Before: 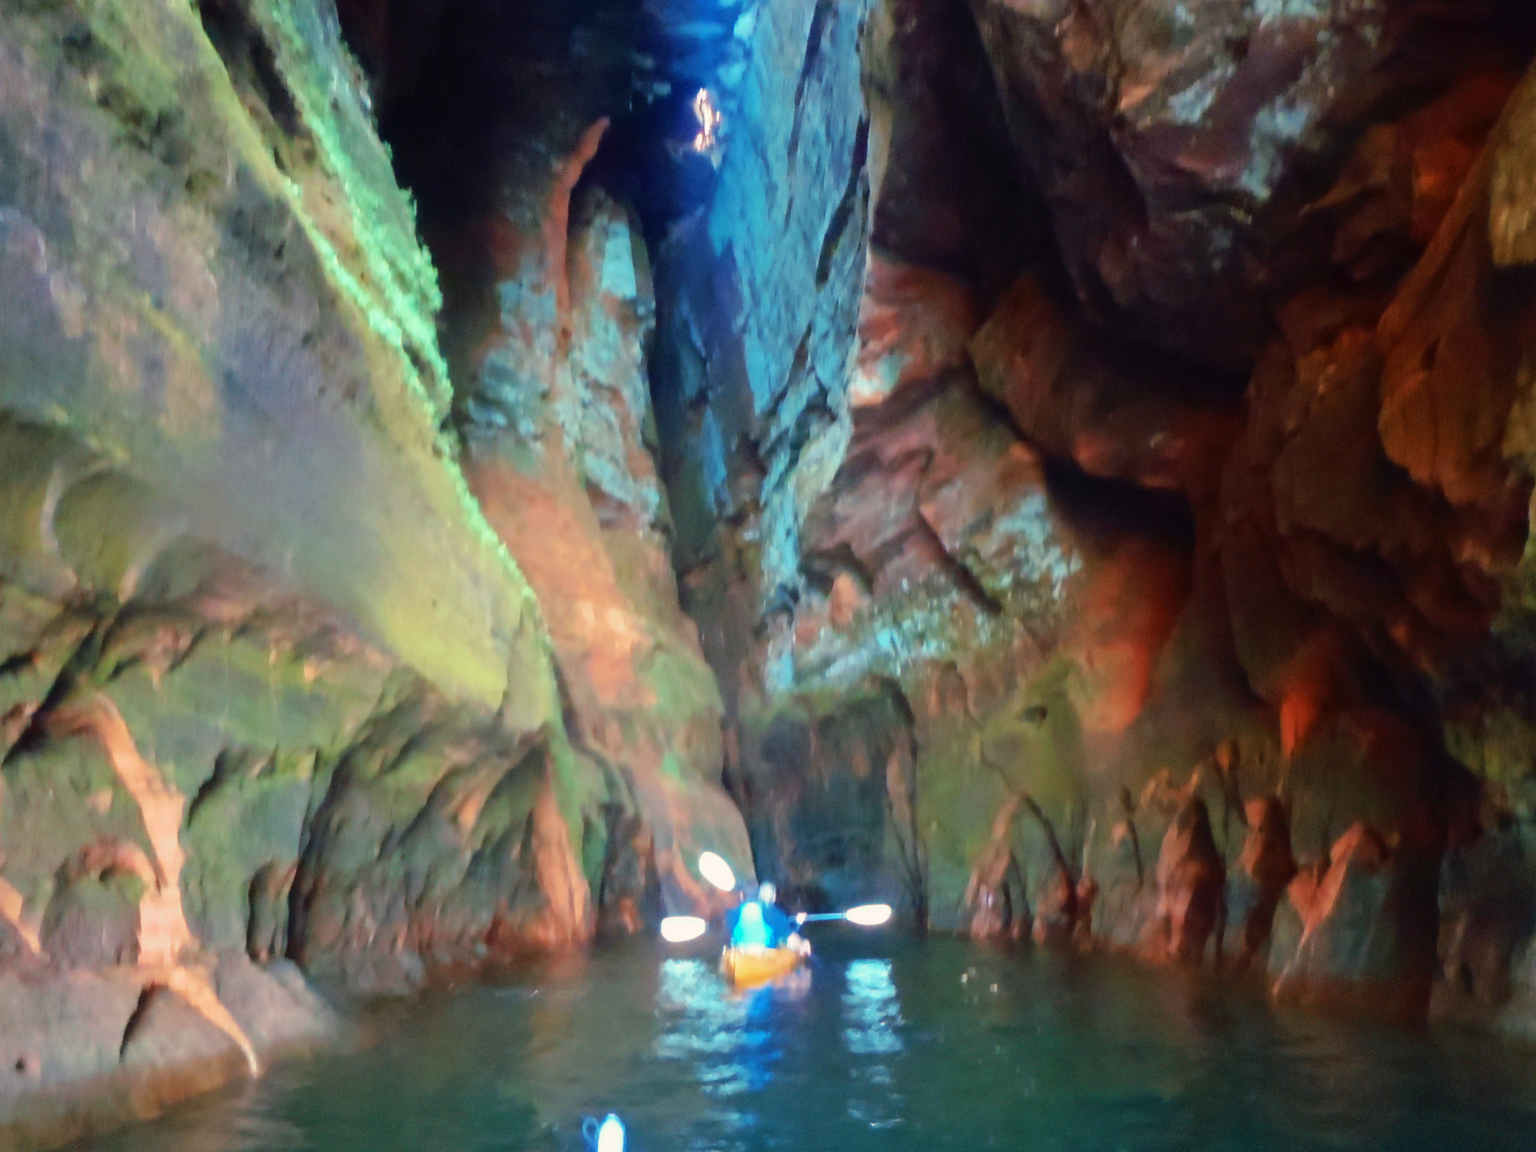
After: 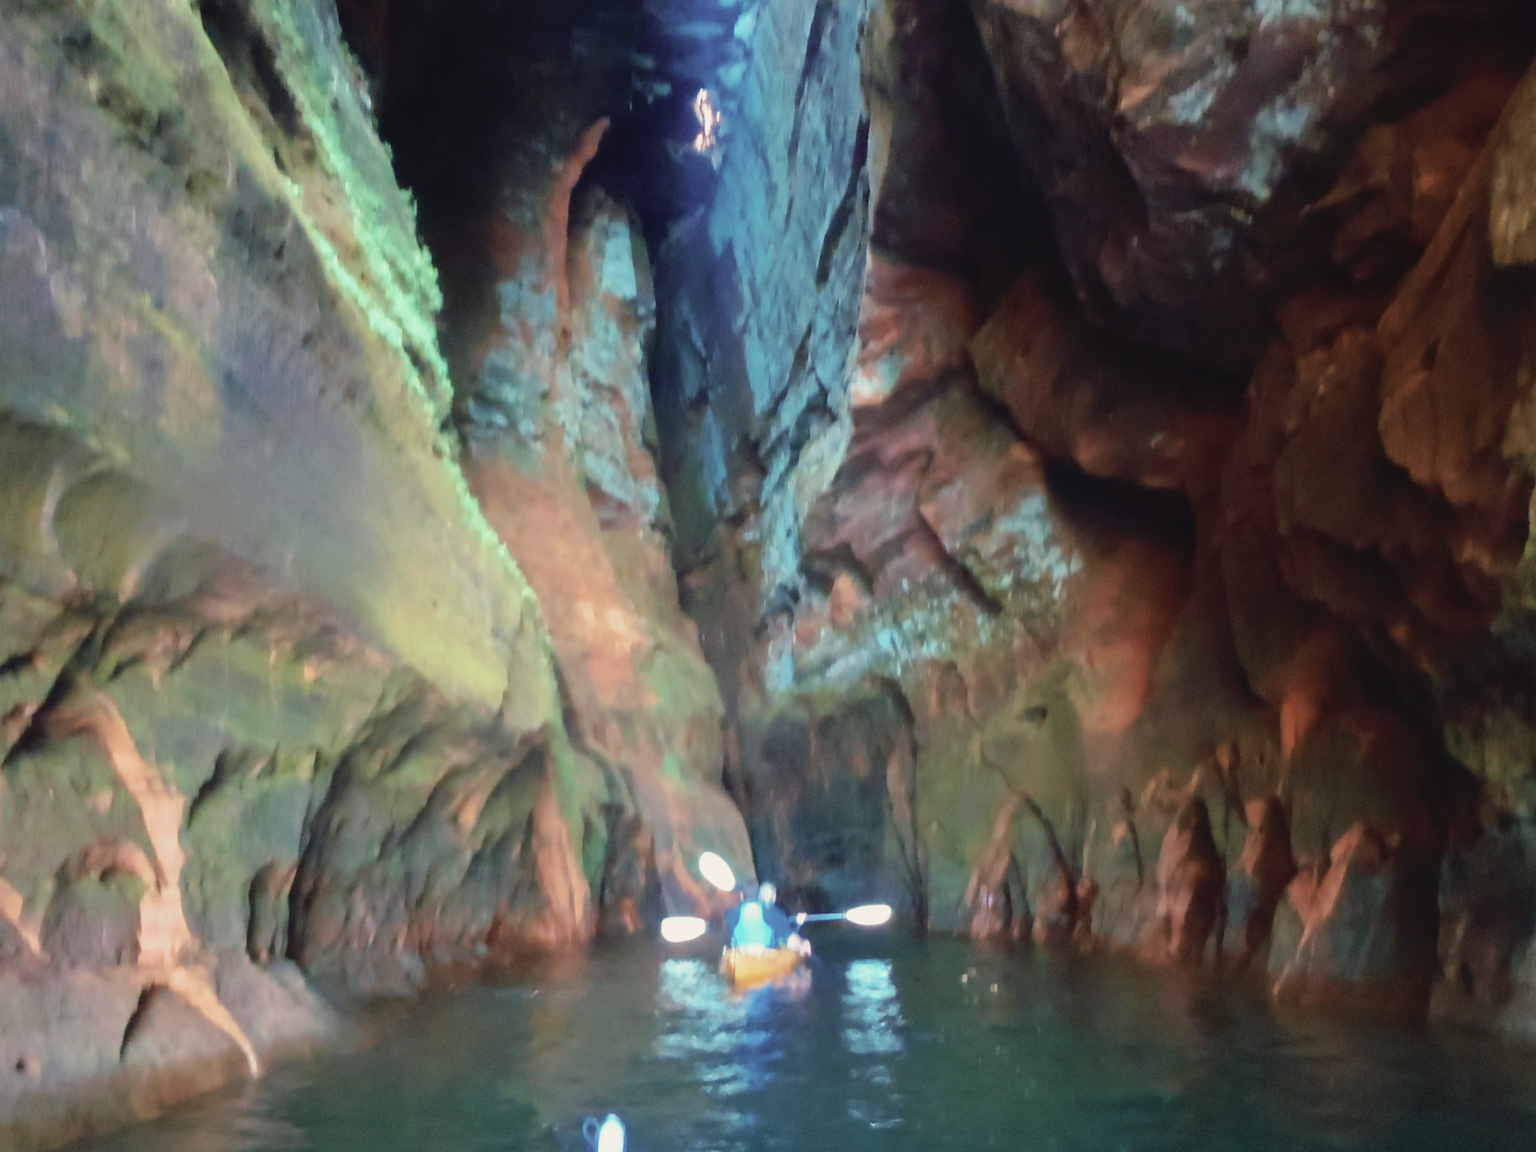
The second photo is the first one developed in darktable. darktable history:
contrast brightness saturation: contrast -0.057, saturation -0.405
velvia: on, module defaults
